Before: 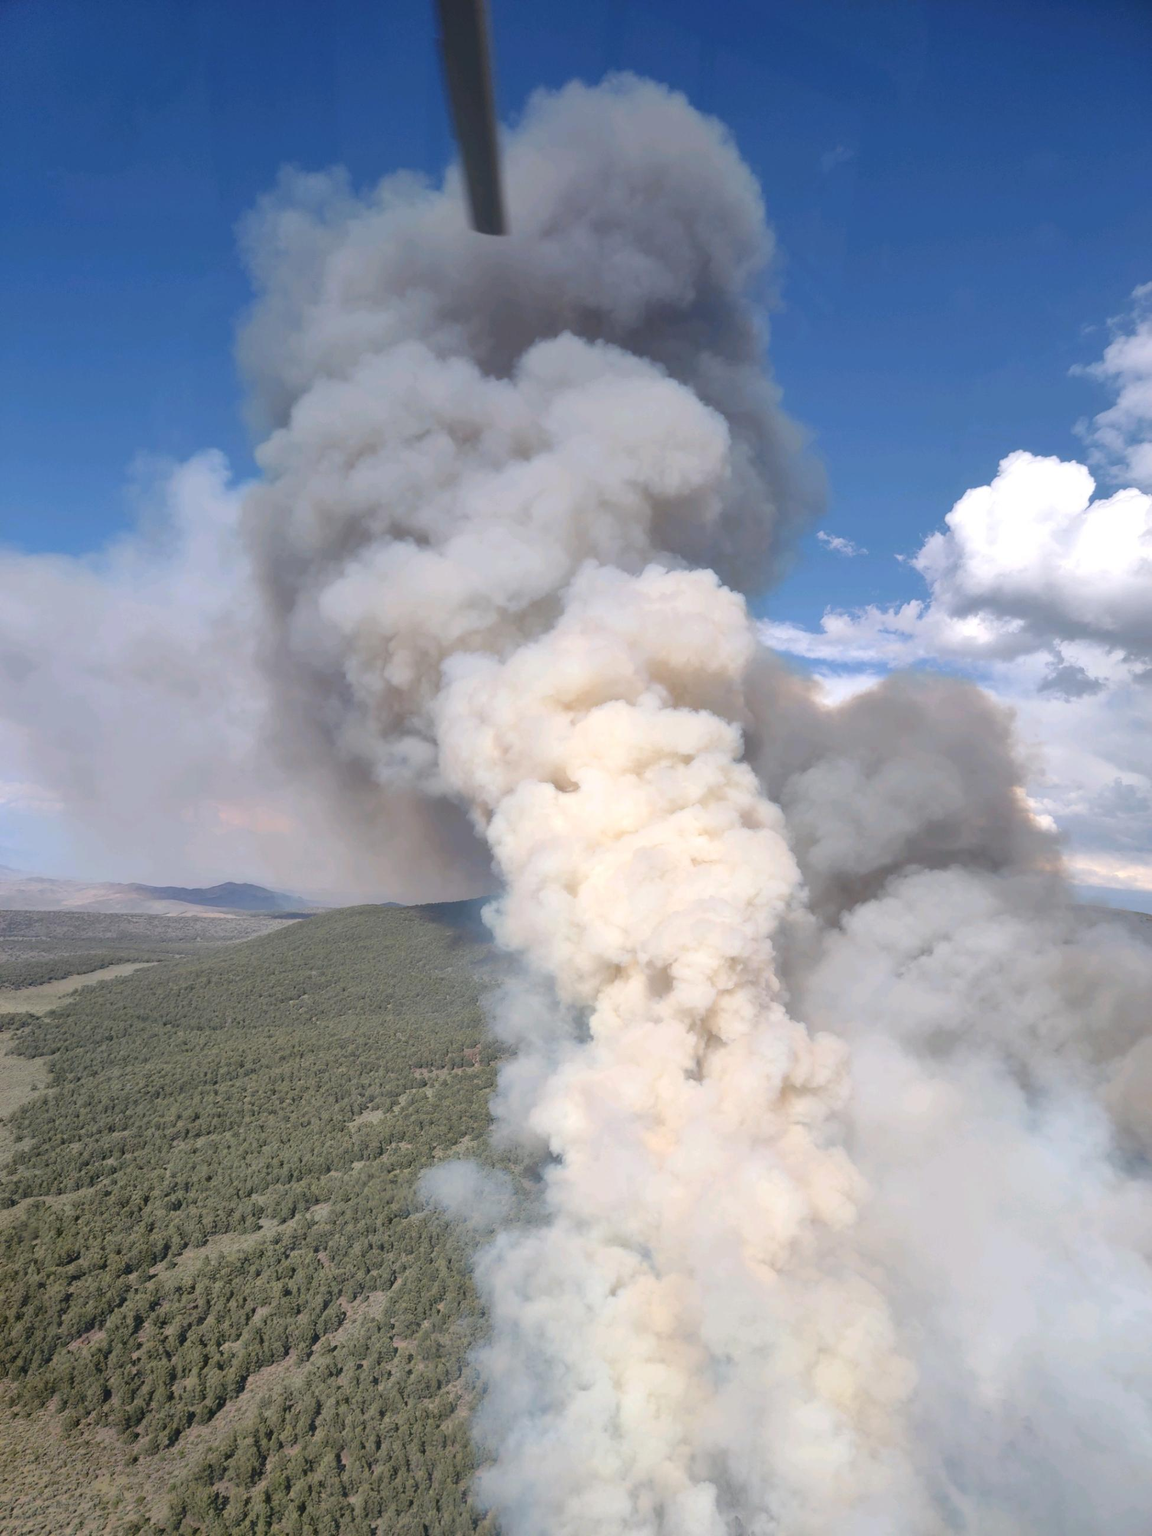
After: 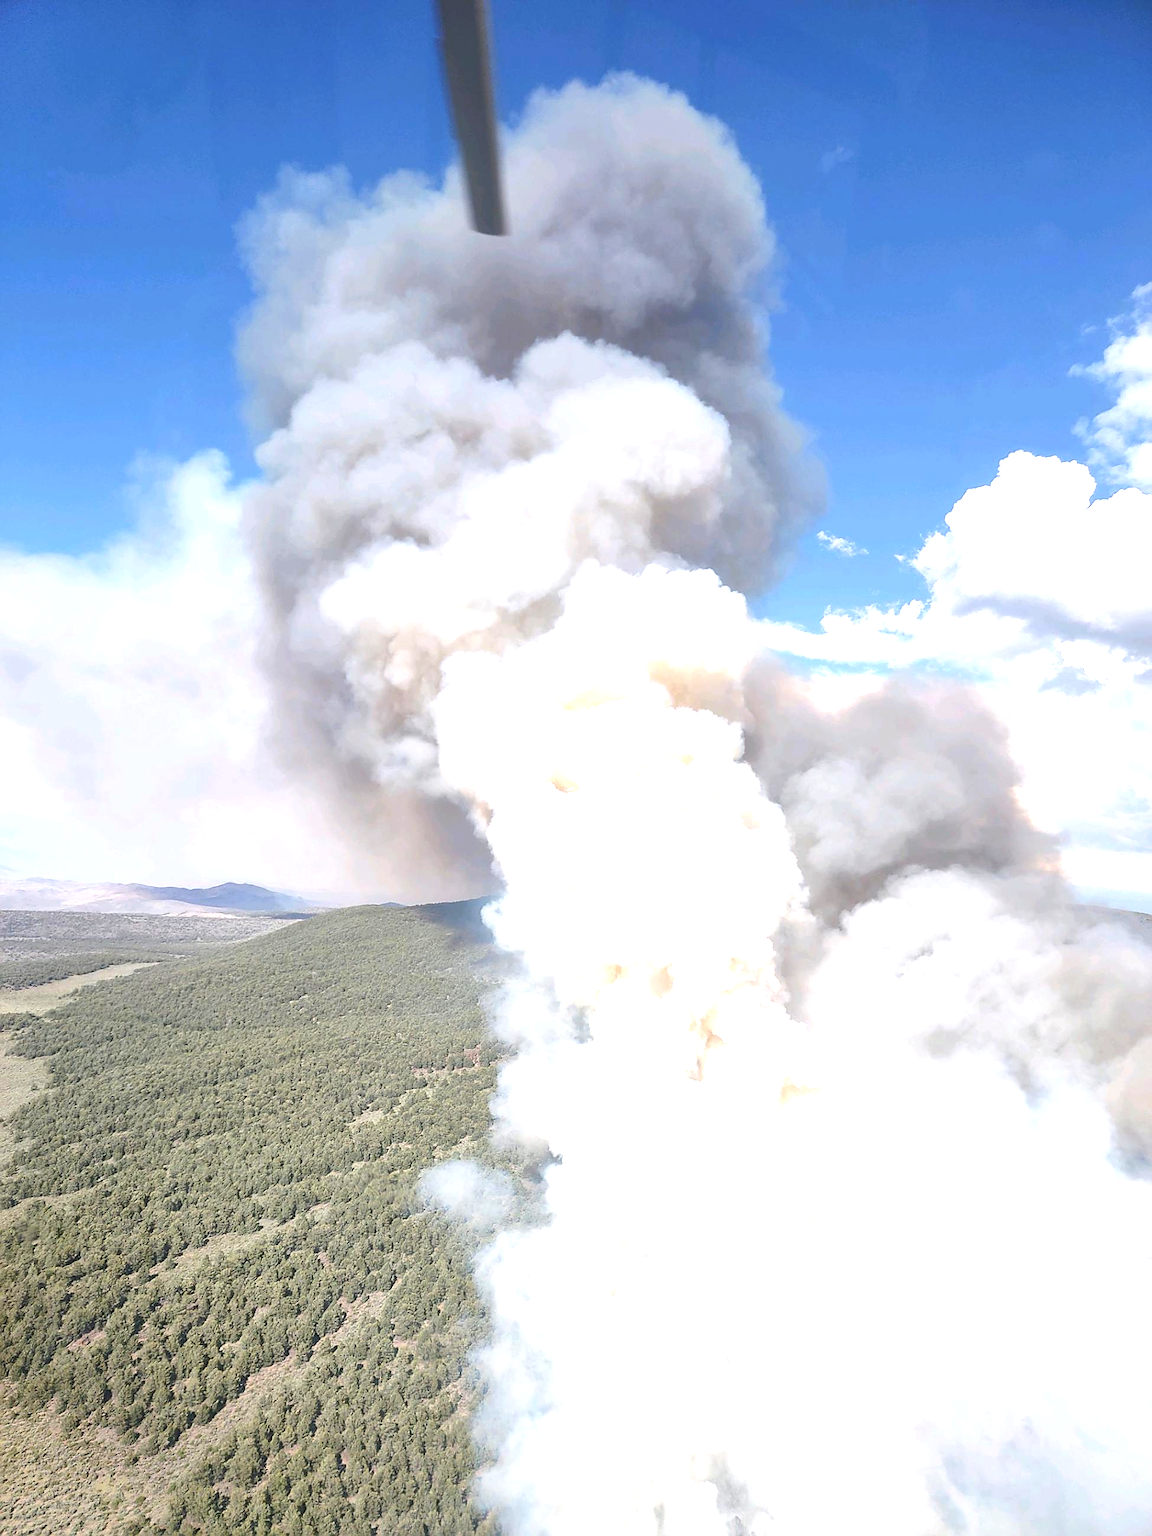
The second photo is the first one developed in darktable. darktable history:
sharpen: radius 1.415, amount 1.232, threshold 0.728
tone equalizer: on, module defaults
exposure: black level correction 0, exposure 1.199 EV, compensate highlight preservation false
